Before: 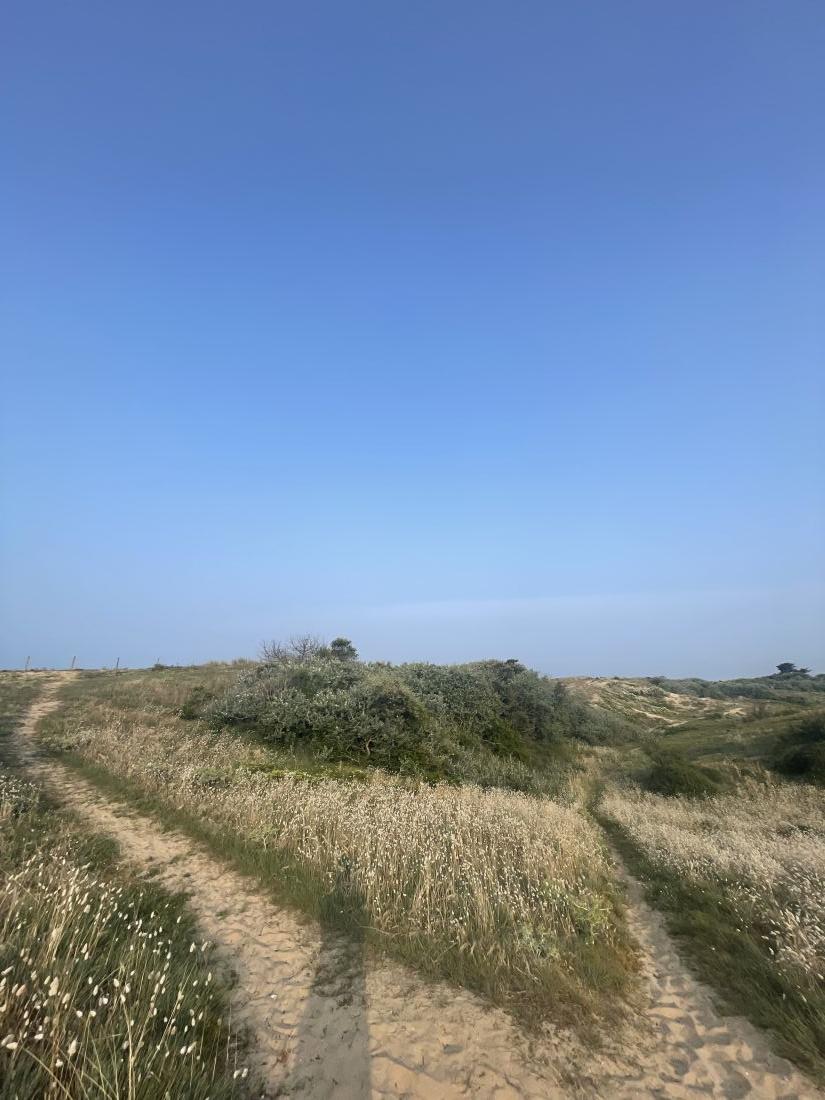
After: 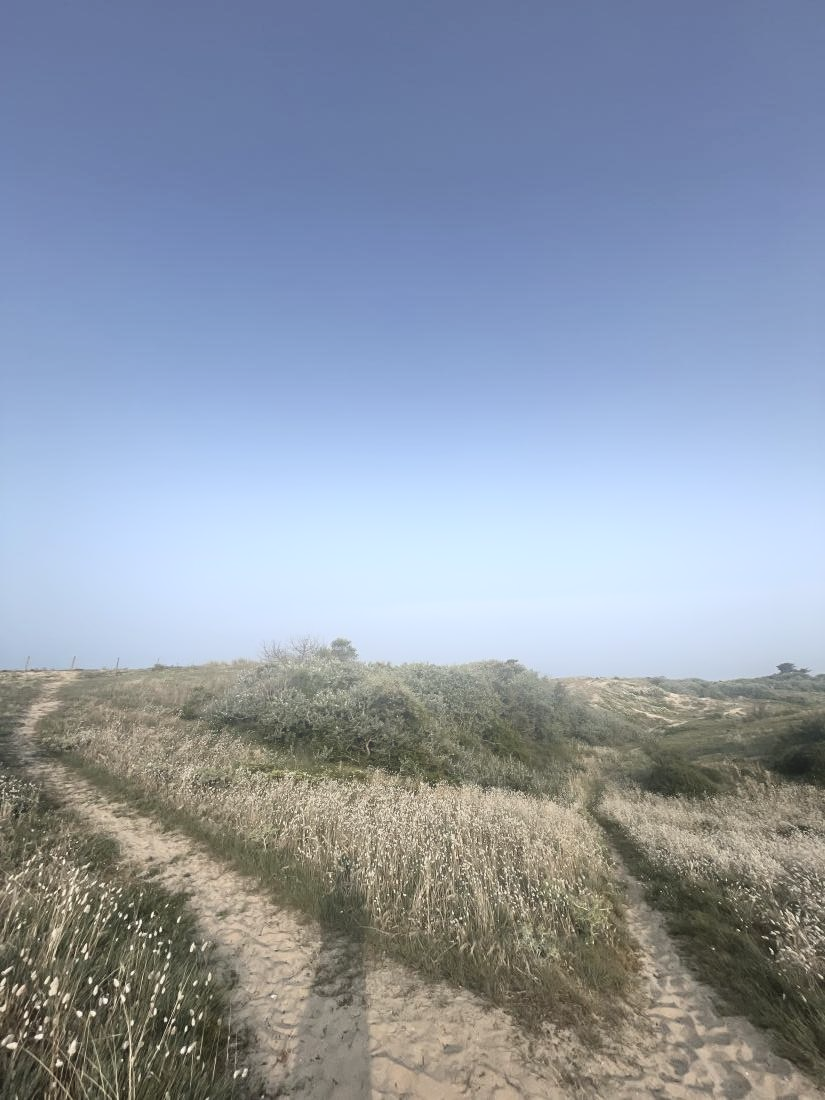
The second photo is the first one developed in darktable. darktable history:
bloom: on, module defaults
contrast brightness saturation: contrast 0.1, saturation -0.36
